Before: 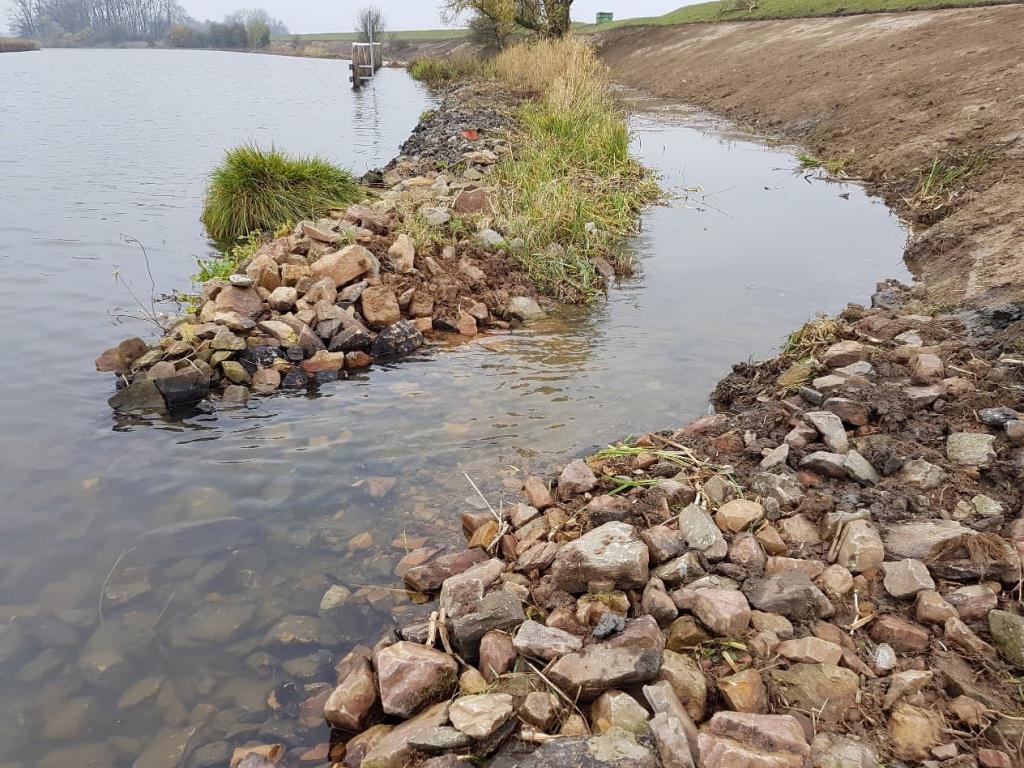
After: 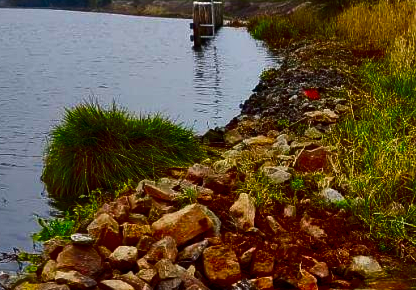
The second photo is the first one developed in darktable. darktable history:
crop: left 15.533%, top 5.456%, right 43.809%, bottom 56.751%
shadows and highlights: low approximation 0.01, soften with gaussian
contrast brightness saturation: brightness -0.986, saturation 0.99
